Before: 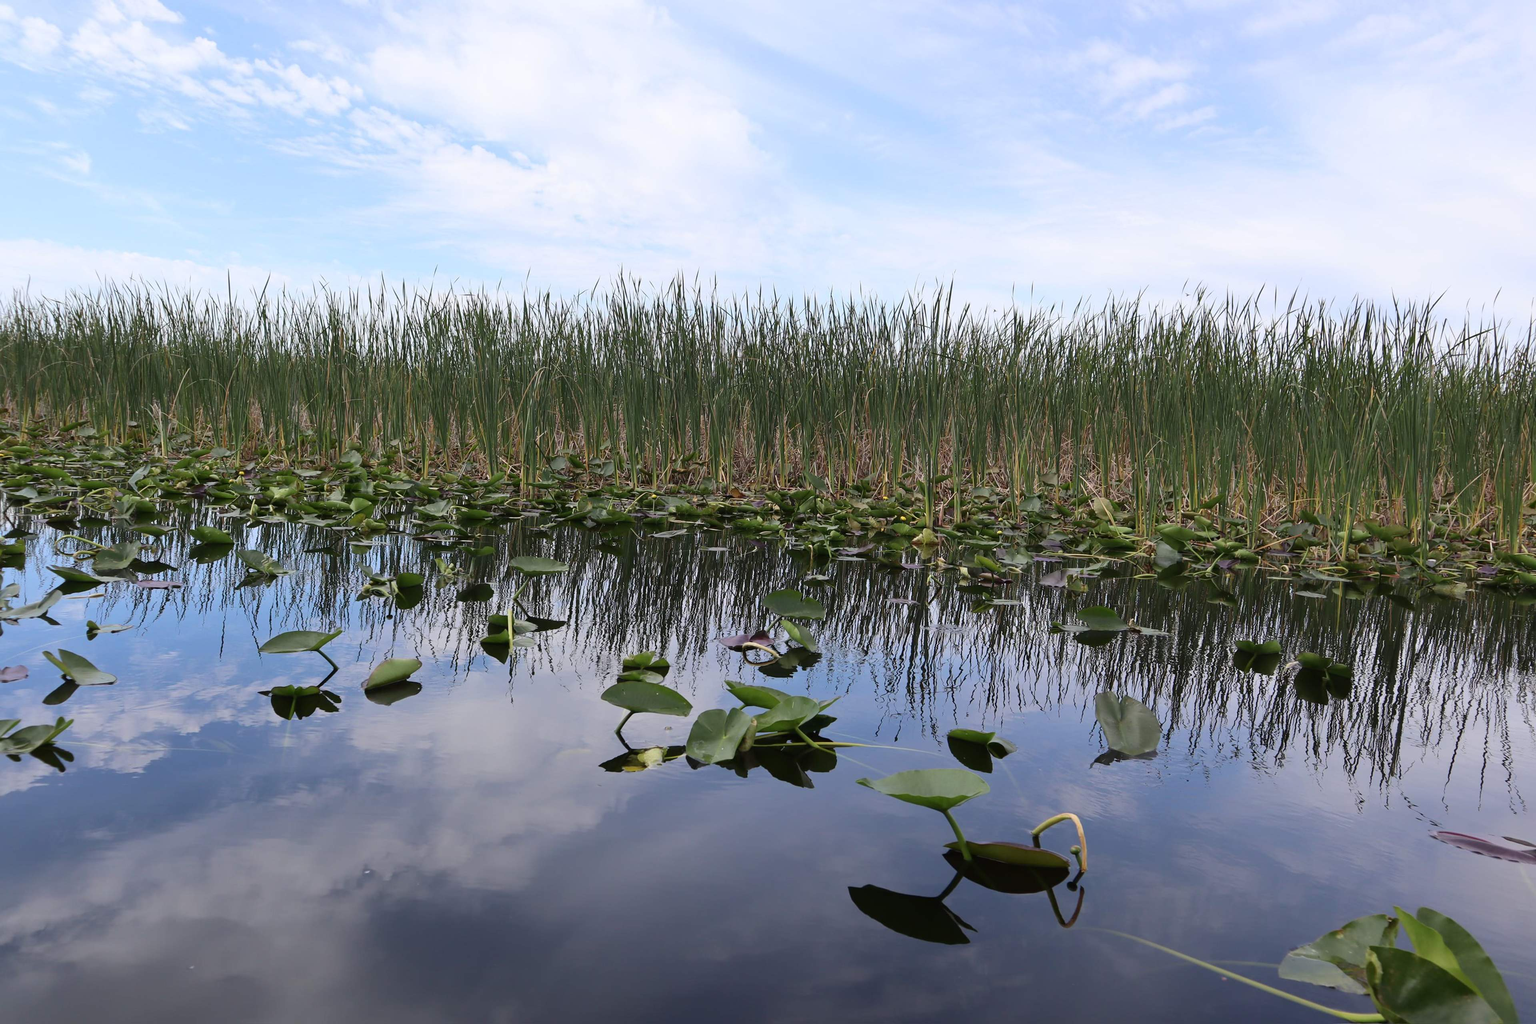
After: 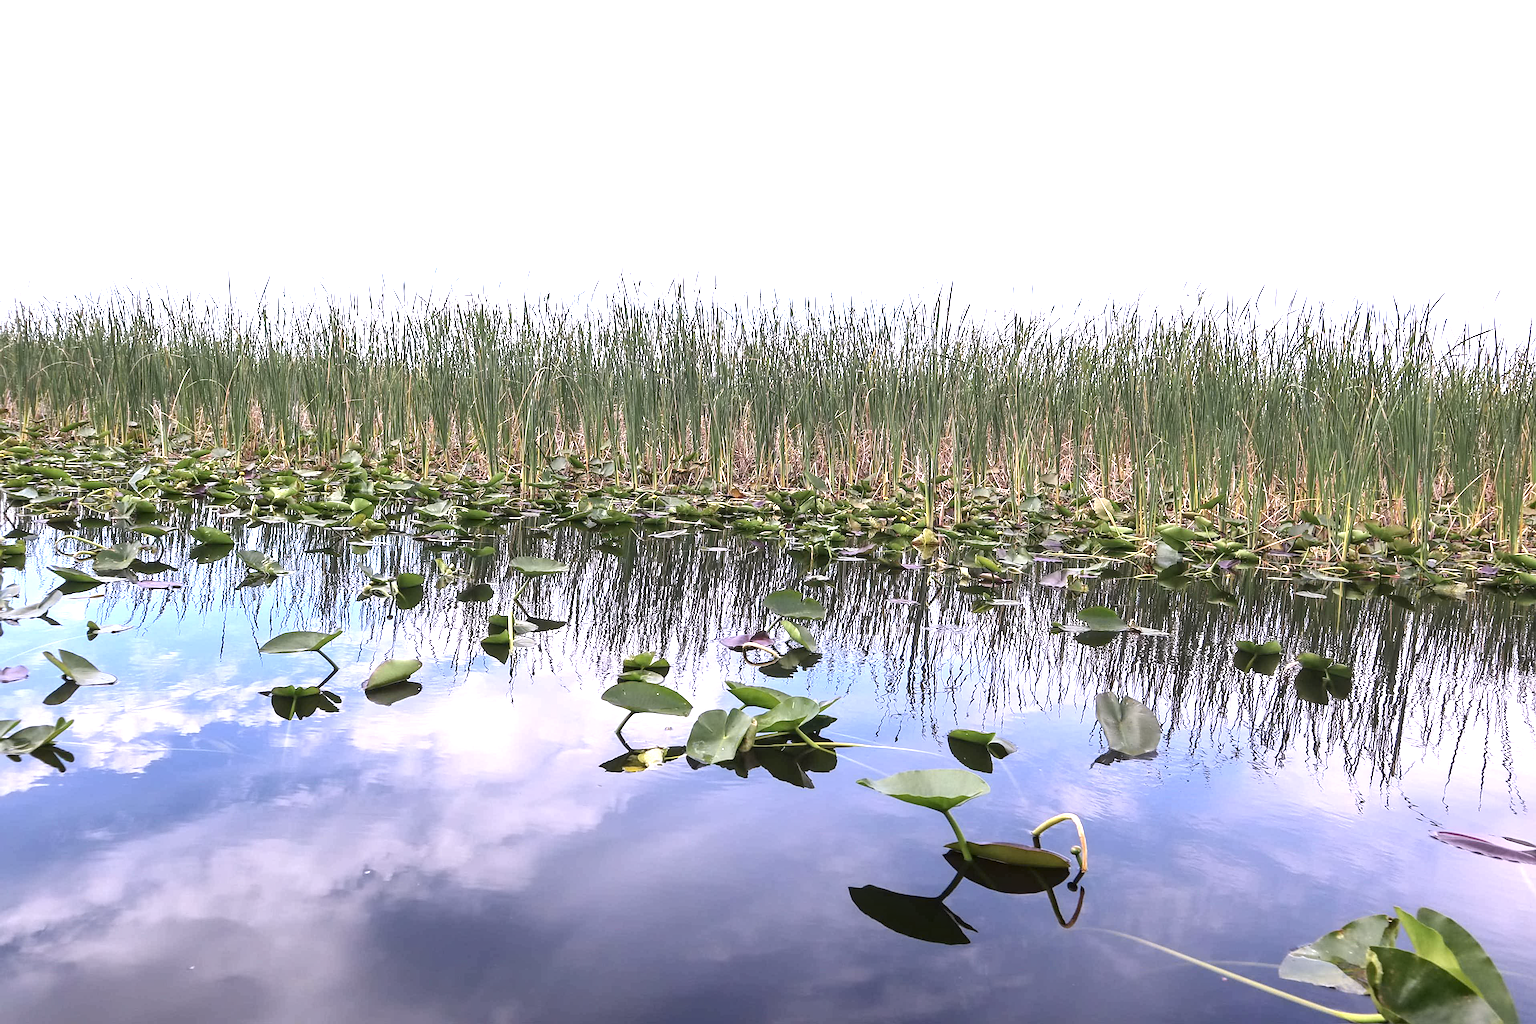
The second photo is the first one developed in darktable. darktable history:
local contrast: detail 130%
sharpen: on, module defaults
white balance: red 1.05, blue 1.072
contrast equalizer: y [[0.5 ×6], [0.5 ×6], [0.5 ×6], [0 ×6], [0, 0, 0, 0.581, 0.011, 0]]
exposure: black level correction 0, exposure 1.2 EV, compensate exposure bias true, compensate highlight preservation false
